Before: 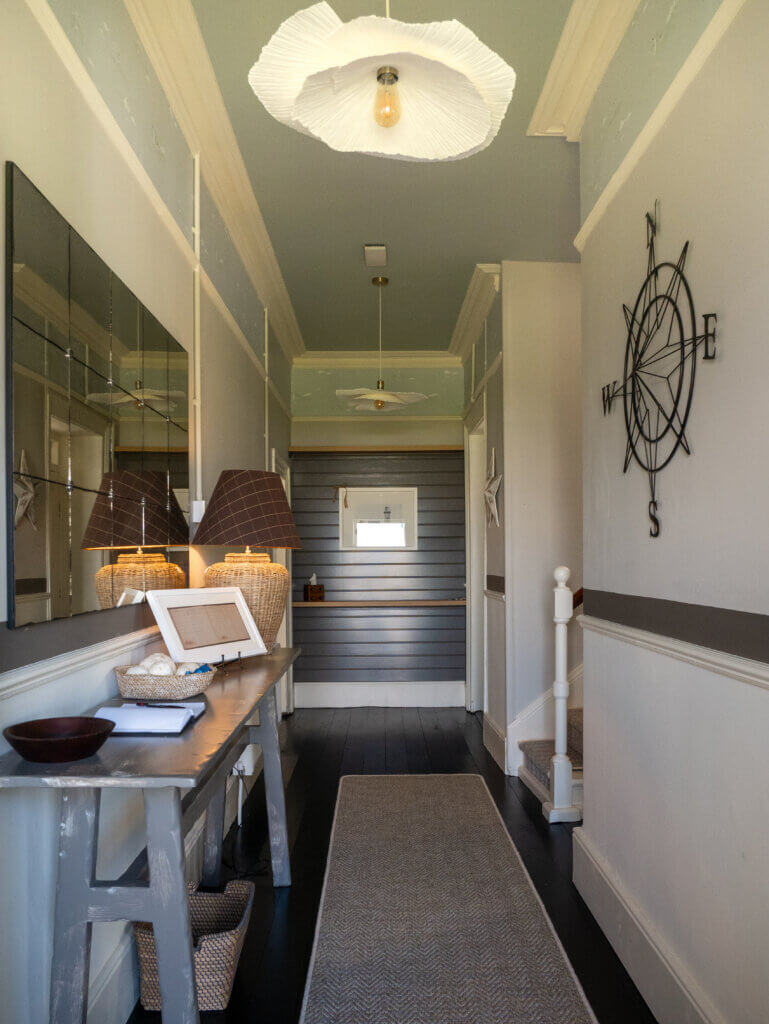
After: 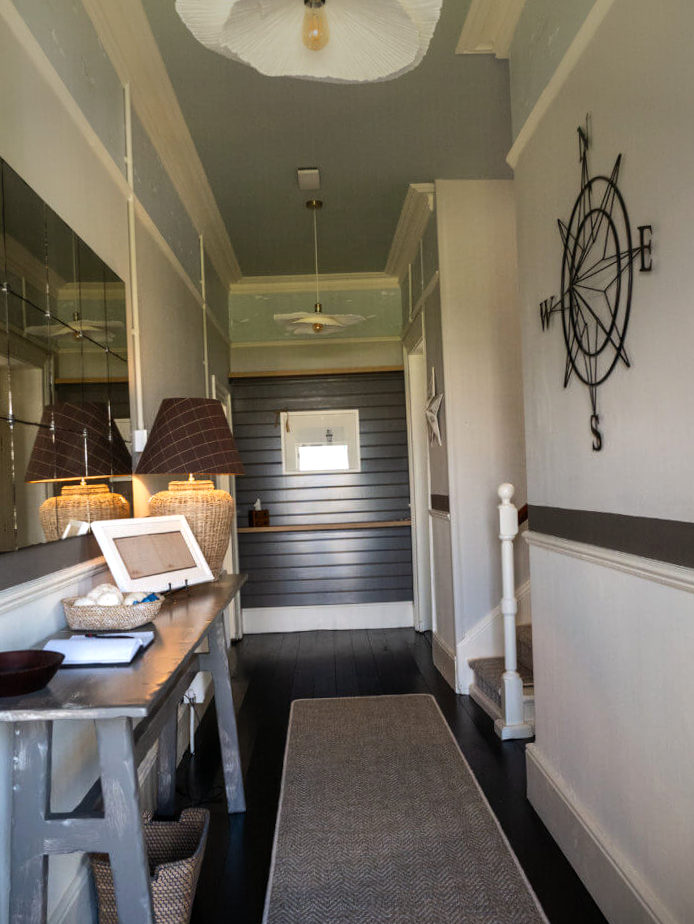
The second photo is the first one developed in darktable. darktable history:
color balance: contrast -0.5%
crop and rotate: angle 1.96°, left 5.673%, top 5.673%
exposure: compensate exposure bias true, compensate highlight preservation false
tone equalizer: -8 EV -0.417 EV, -7 EV -0.389 EV, -6 EV -0.333 EV, -5 EV -0.222 EV, -3 EV 0.222 EV, -2 EV 0.333 EV, -1 EV 0.389 EV, +0 EV 0.417 EV, edges refinement/feathering 500, mask exposure compensation -1.57 EV, preserve details no
vignetting: fall-off start 97.52%, fall-off radius 100%, brightness -0.574, saturation 0, center (-0.027, 0.404), width/height ratio 1.368, unbound false
